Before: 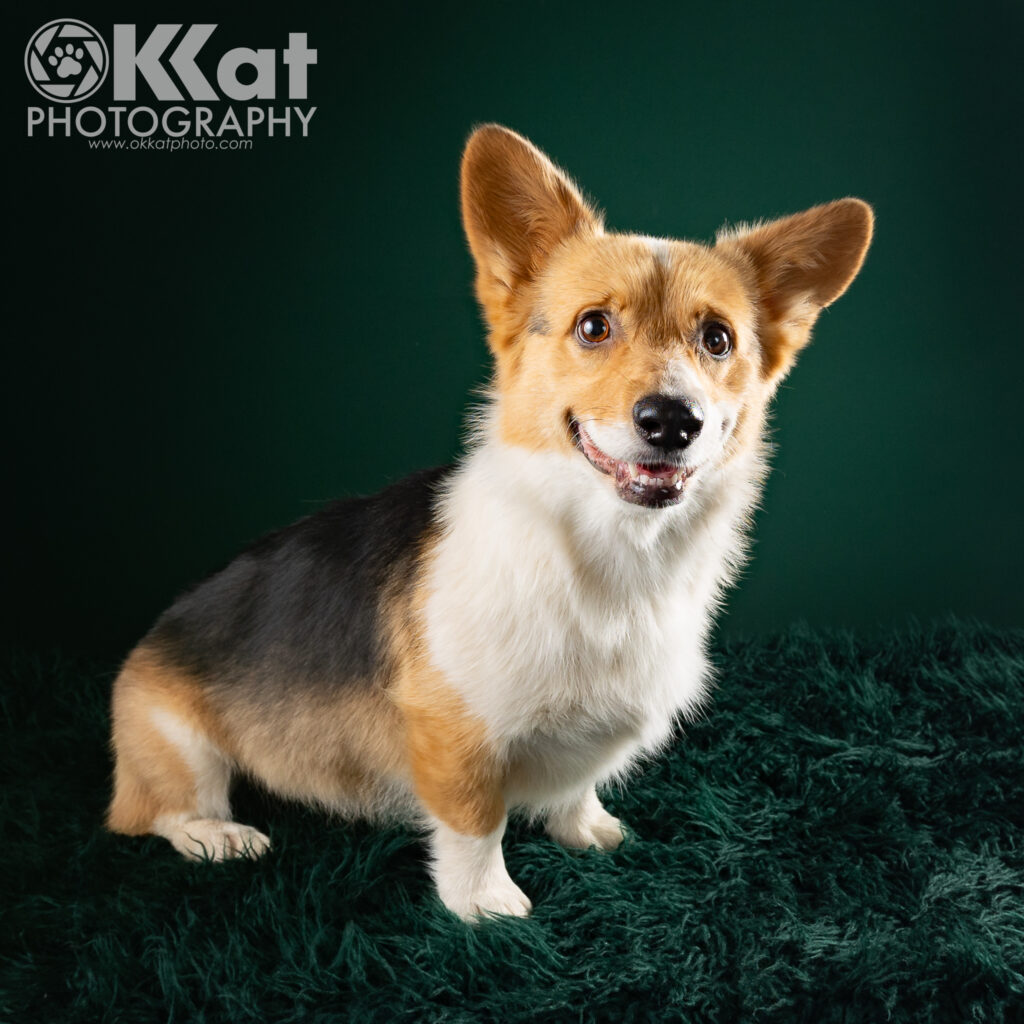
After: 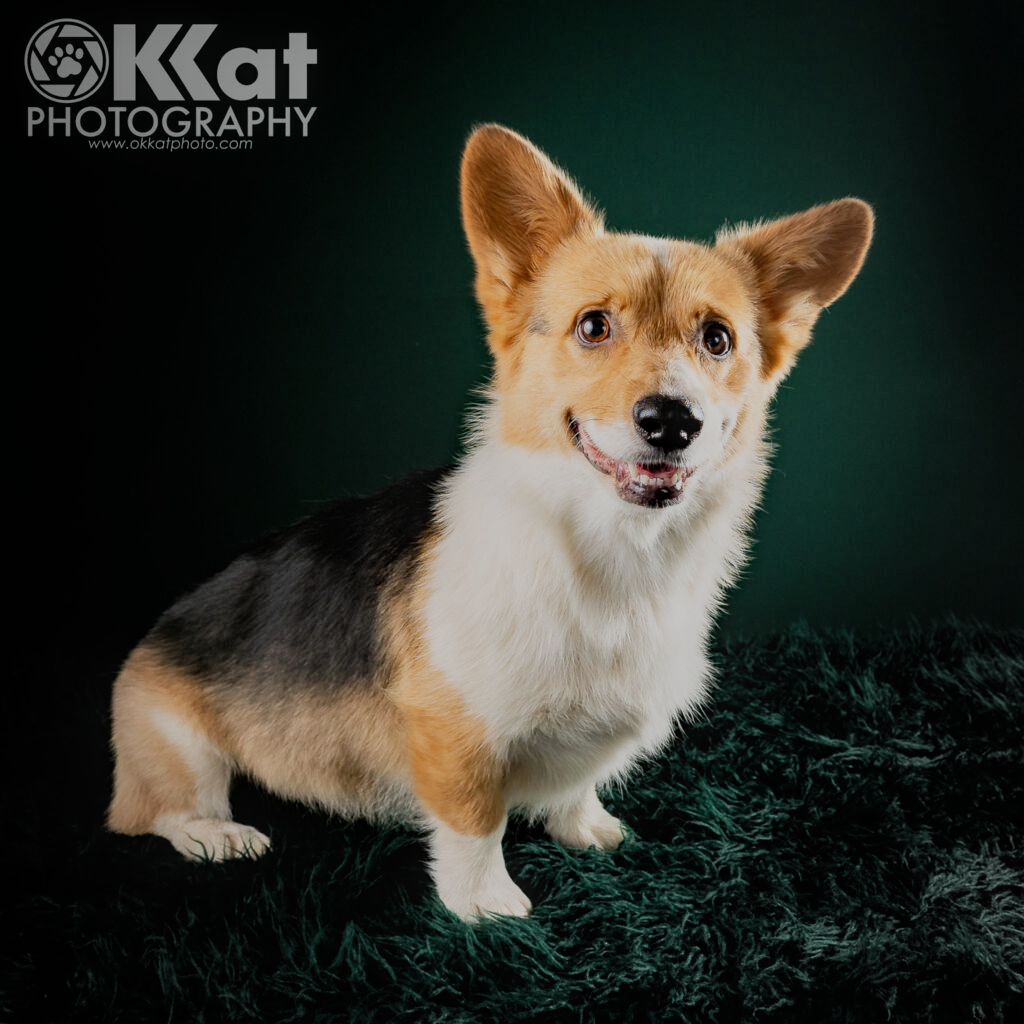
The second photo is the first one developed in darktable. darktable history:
local contrast: on, module defaults
filmic rgb: black relative exposure -6.94 EV, white relative exposure 5.6 EV, threshold 5.96 EV, hardness 2.86, enable highlight reconstruction true
vignetting: fall-off start 97.11%, fall-off radius 101.24%, width/height ratio 0.61
contrast equalizer: octaves 7, y [[0.5, 0.488, 0.462, 0.461, 0.491, 0.5], [0.5 ×6], [0.5 ×6], [0 ×6], [0 ×6]]
